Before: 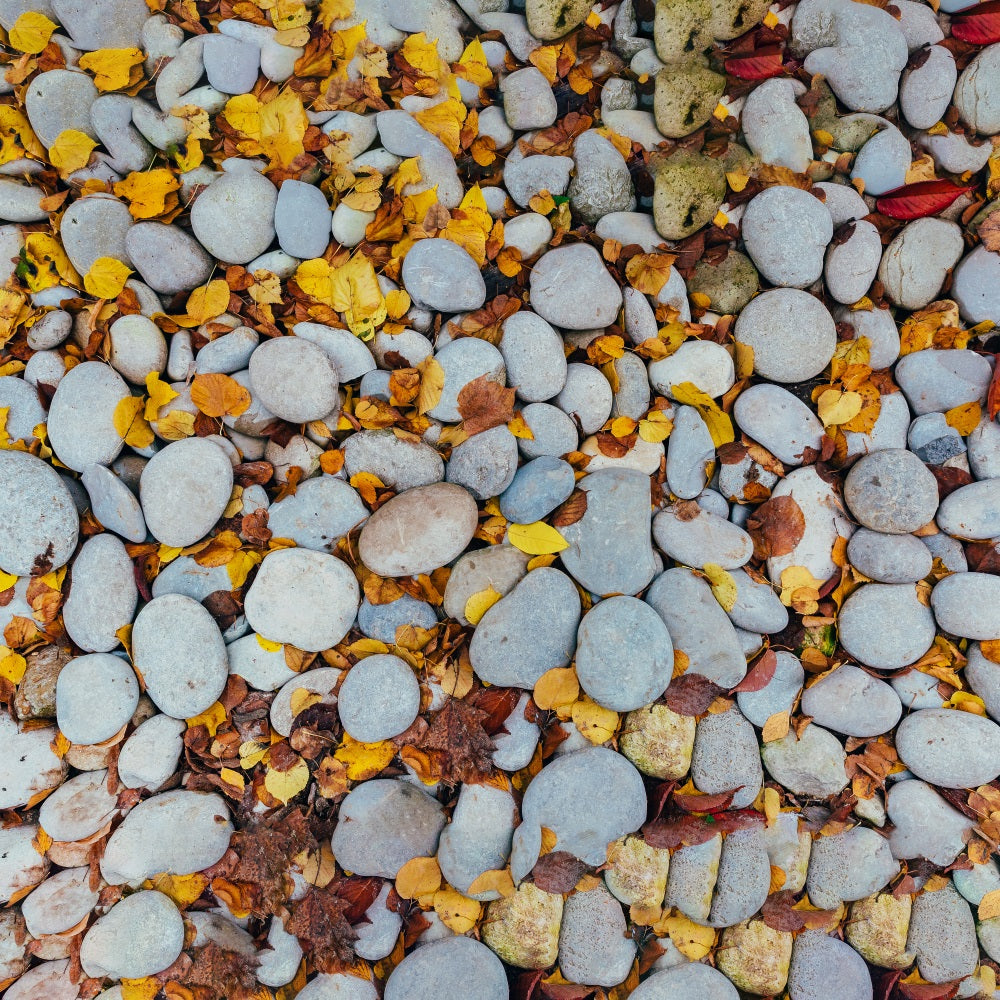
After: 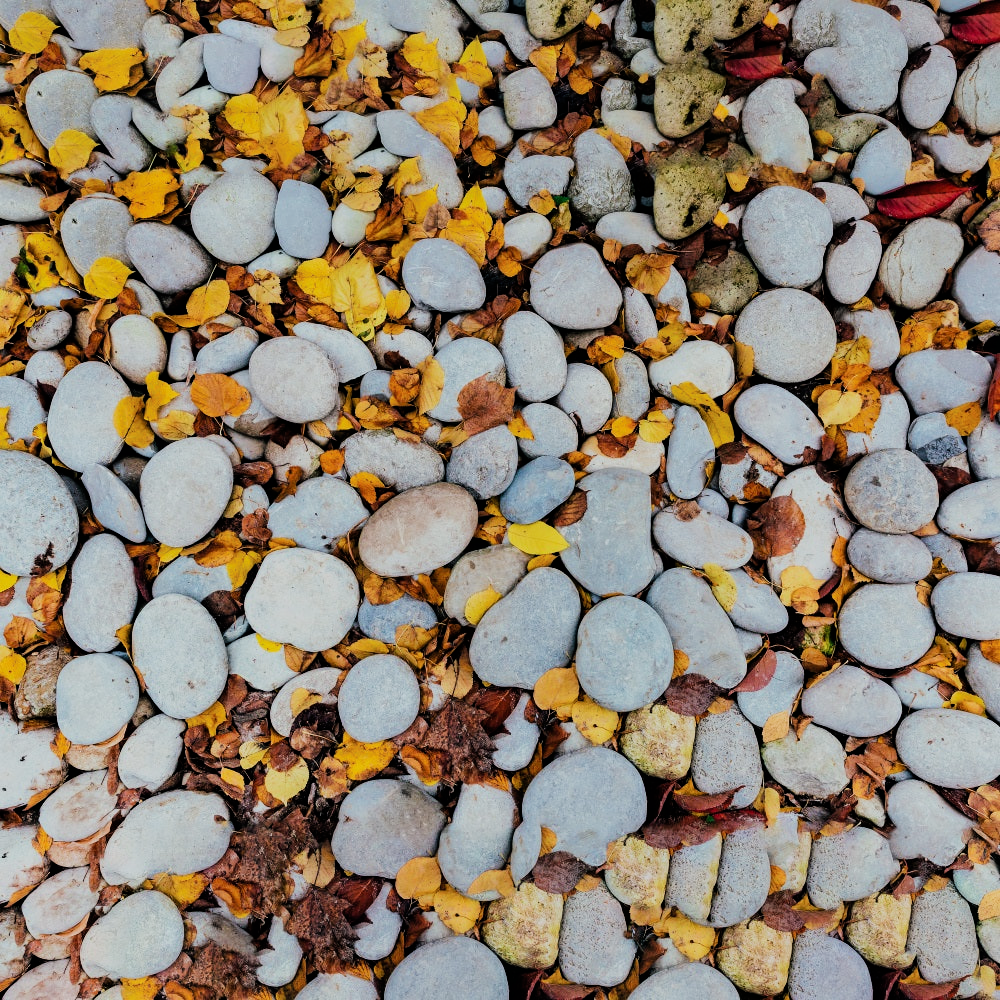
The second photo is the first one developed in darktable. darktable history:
filmic rgb: black relative exposure -7.5 EV, white relative exposure 4.99 EV, hardness 3.31, contrast 1.299
